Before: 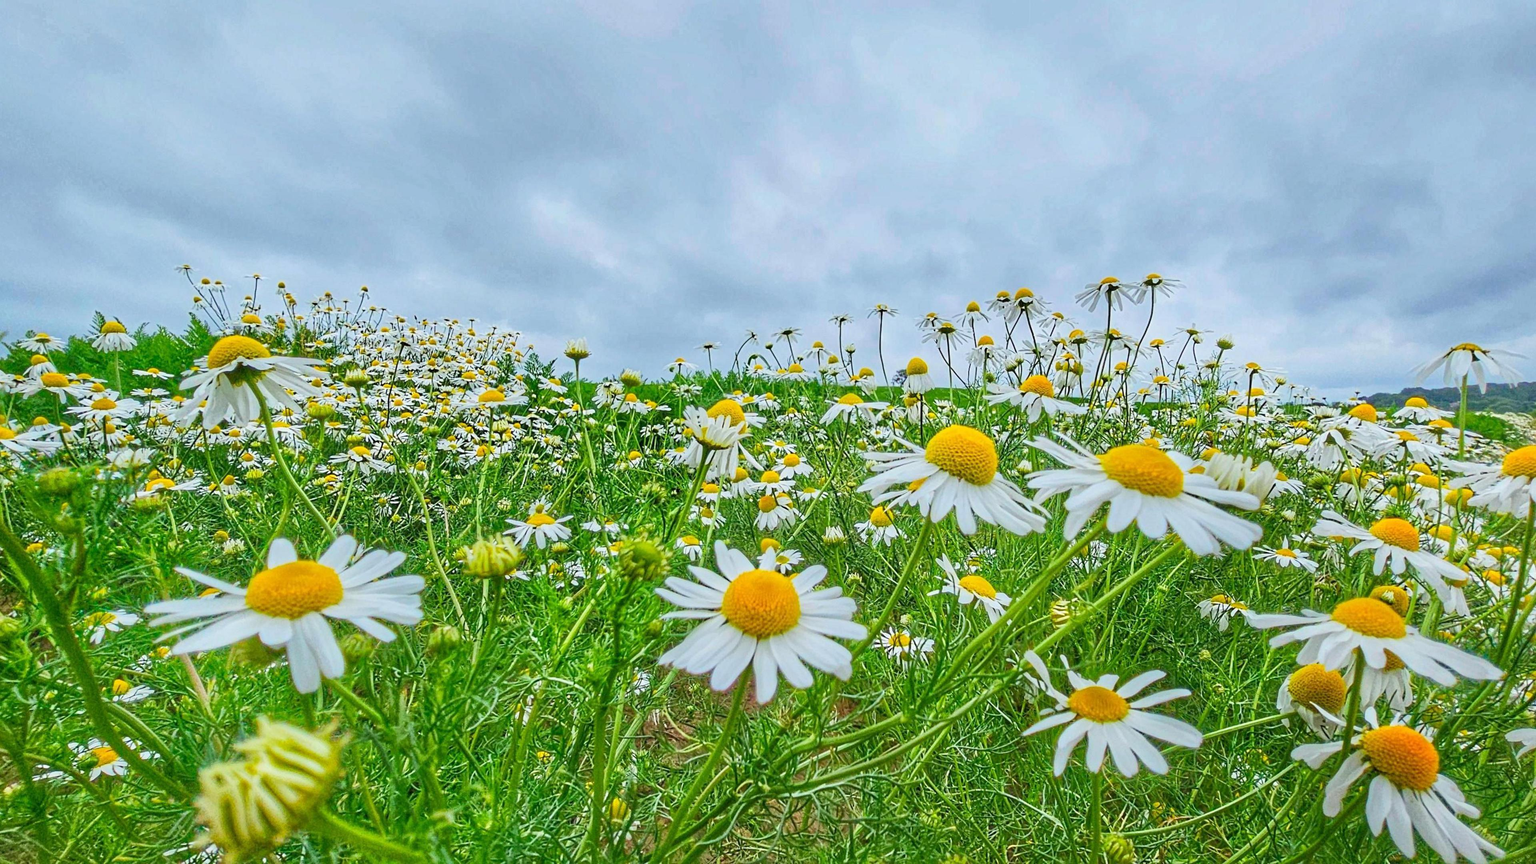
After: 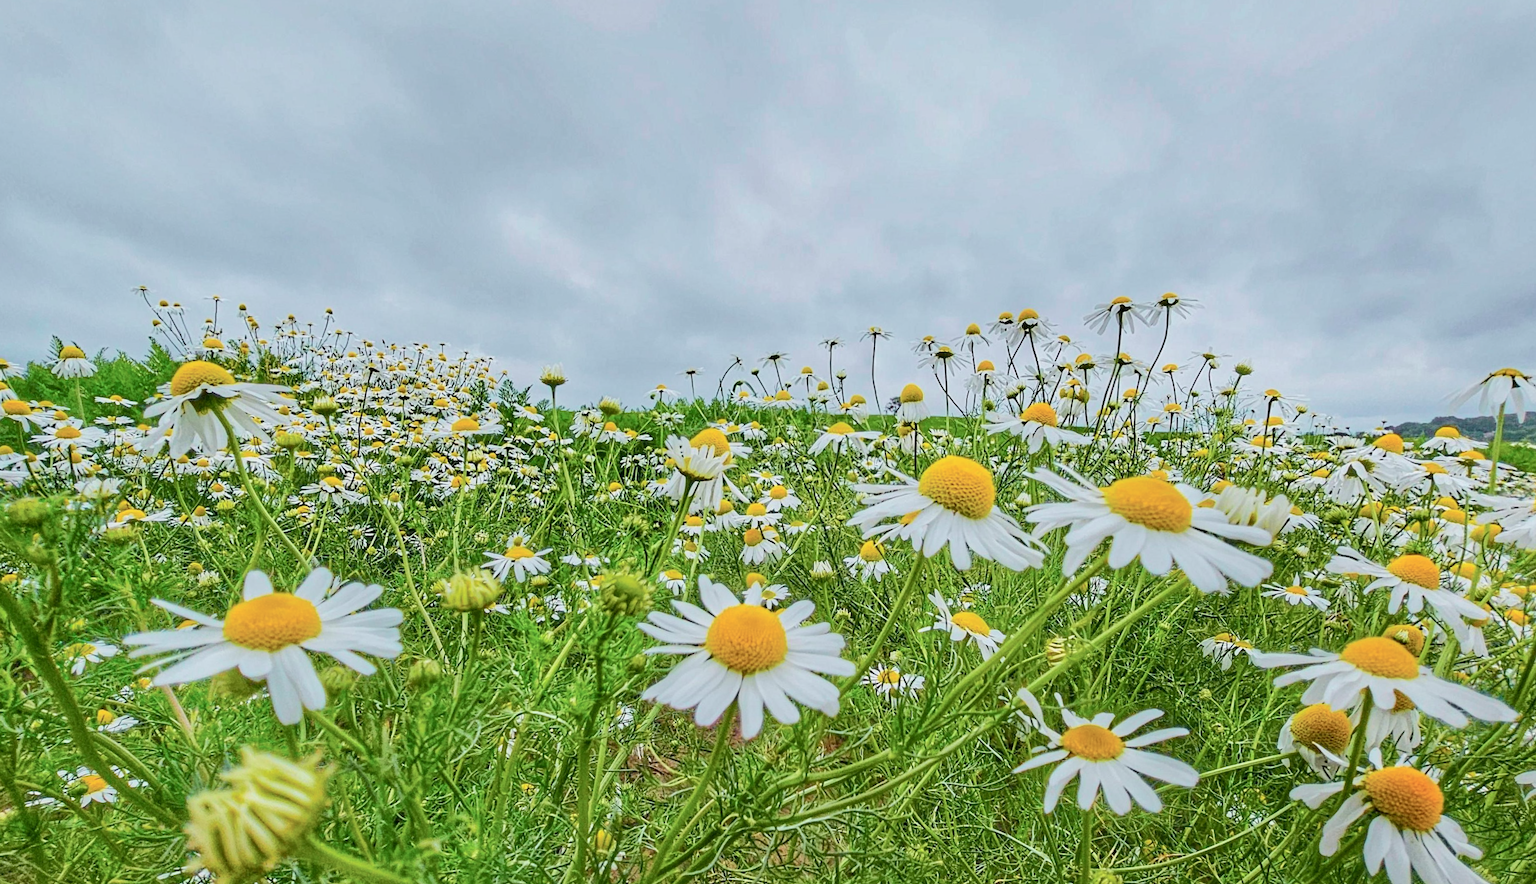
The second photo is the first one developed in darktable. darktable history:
tone curve: curves: ch0 [(0, 0) (0.052, 0.018) (0.236, 0.207) (0.41, 0.417) (0.485, 0.518) (0.54, 0.584) (0.625, 0.666) (0.845, 0.828) (0.994, 0.964)]; ch1 [(0, 0.055) (0.15, 0.117) (0.317, 0.34) (0.382, 0.408) (0.434, 0.441) (0.472, 0.479) (0.498, 0.501) (0.557, 0.558) (0.616, 0.59) (0.739, 0.7) (0.873, 0.857) (1, 0.928)]; ch2 [(0, 0) (0.352, 0.403) (0.447, 0.466) (0.482, 0.482) (0.528, 0.526) (0.586, 0.577) (0.618, 0.621) (0.785, 0.747) (1, 1)], color space Lab, independent channels, preserve colors none
rotate and perspective: rotation 0.074°, lens shift (vertical) 0.096, lens shift (horizontal) -0.041, crop left 0.043, crop right 0.952, crop top 0.024, crop bottom 0.979
